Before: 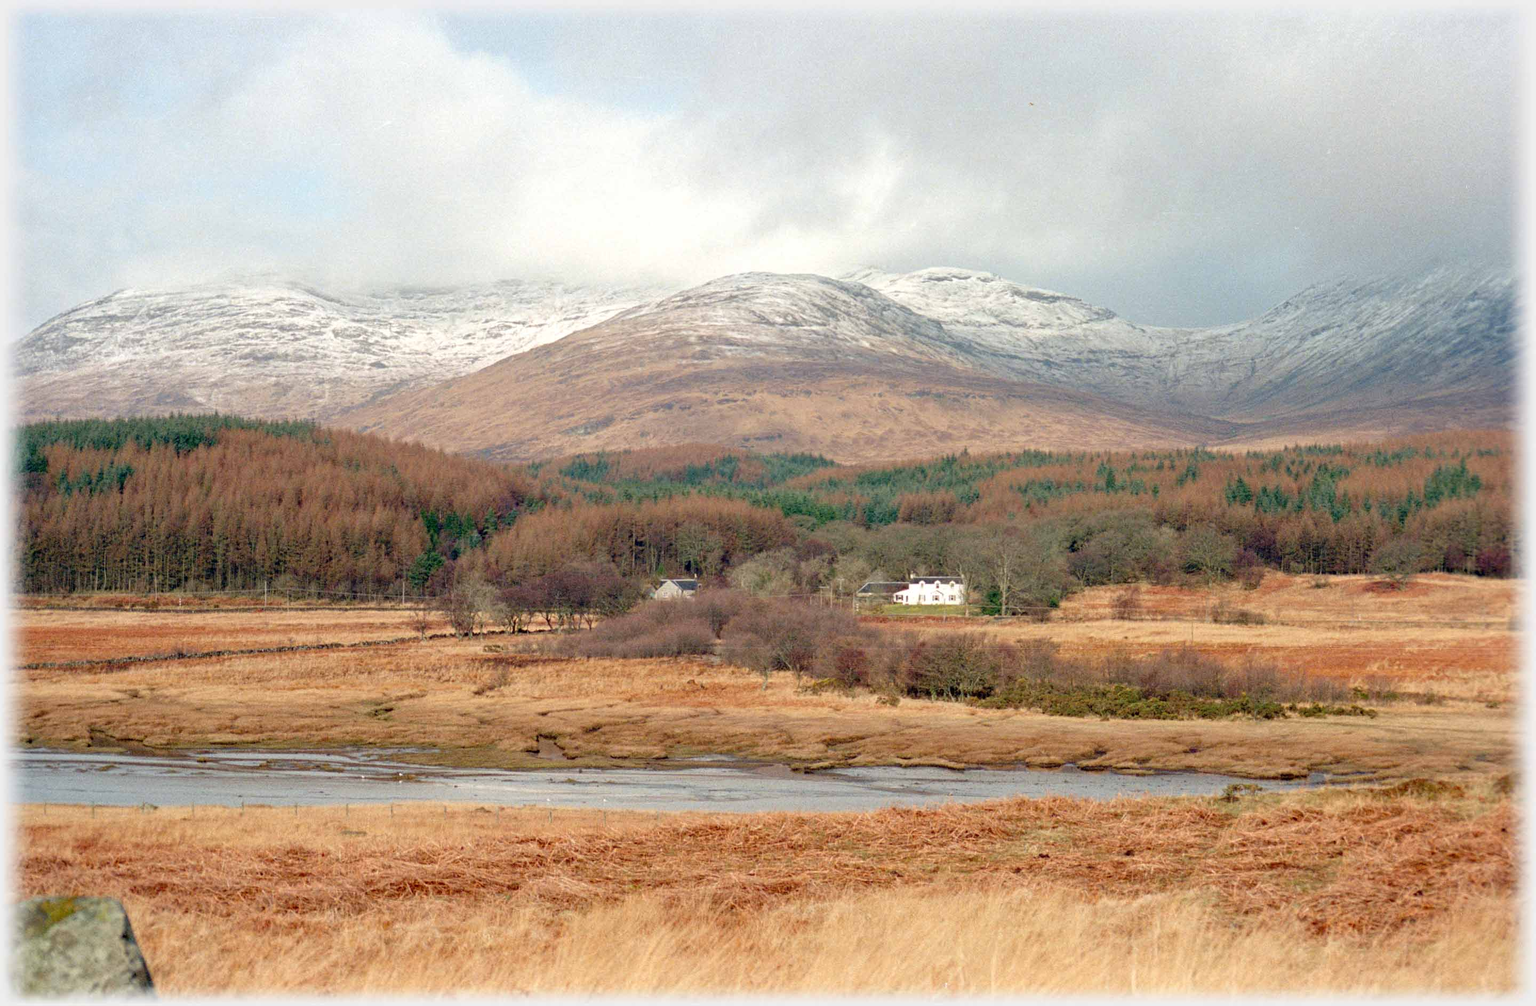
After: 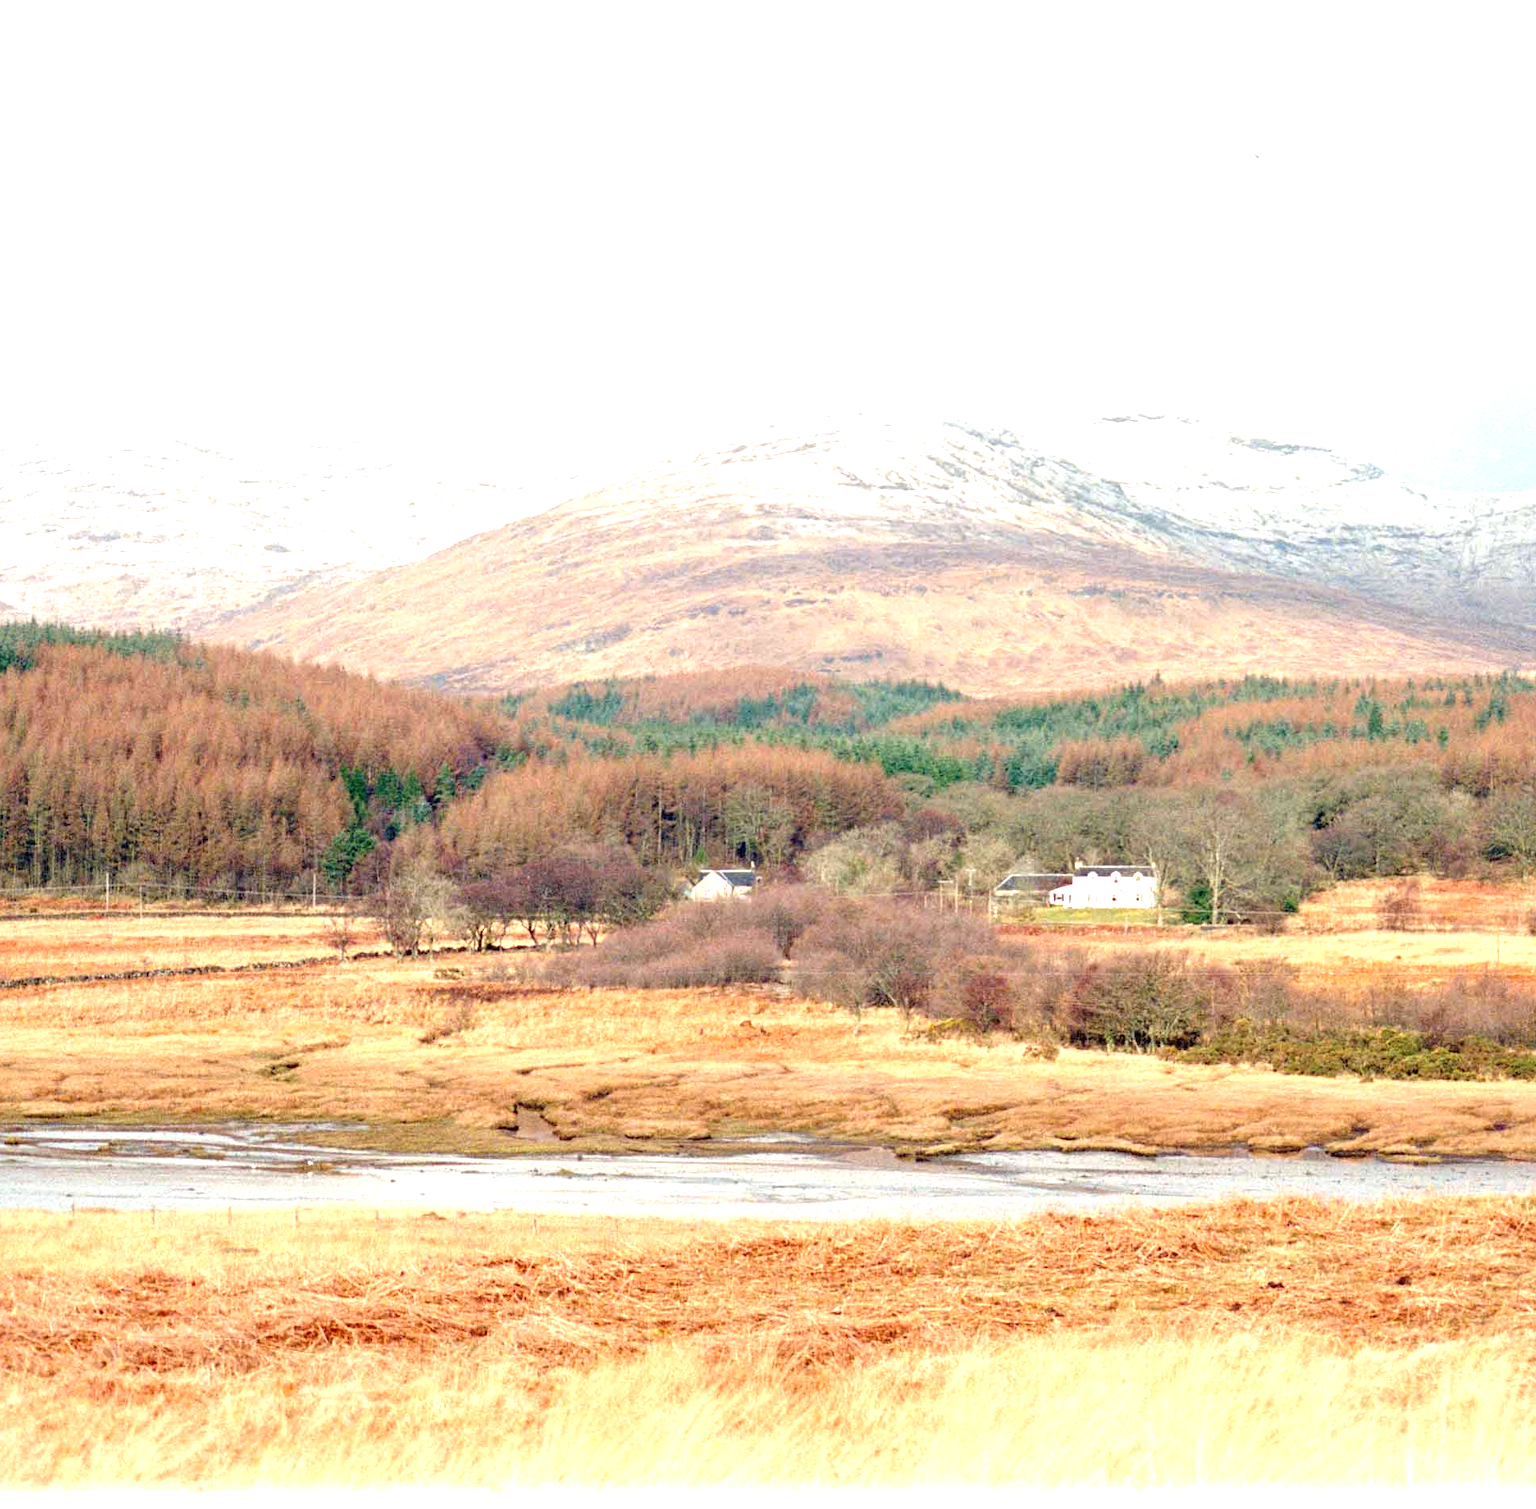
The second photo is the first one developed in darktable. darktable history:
exposure: black level correction 0, exposure 1.2 EV, compensate exposure bias true, compensate highlight preservation false
crop and rotate: left 12.648%, right 20.685%
